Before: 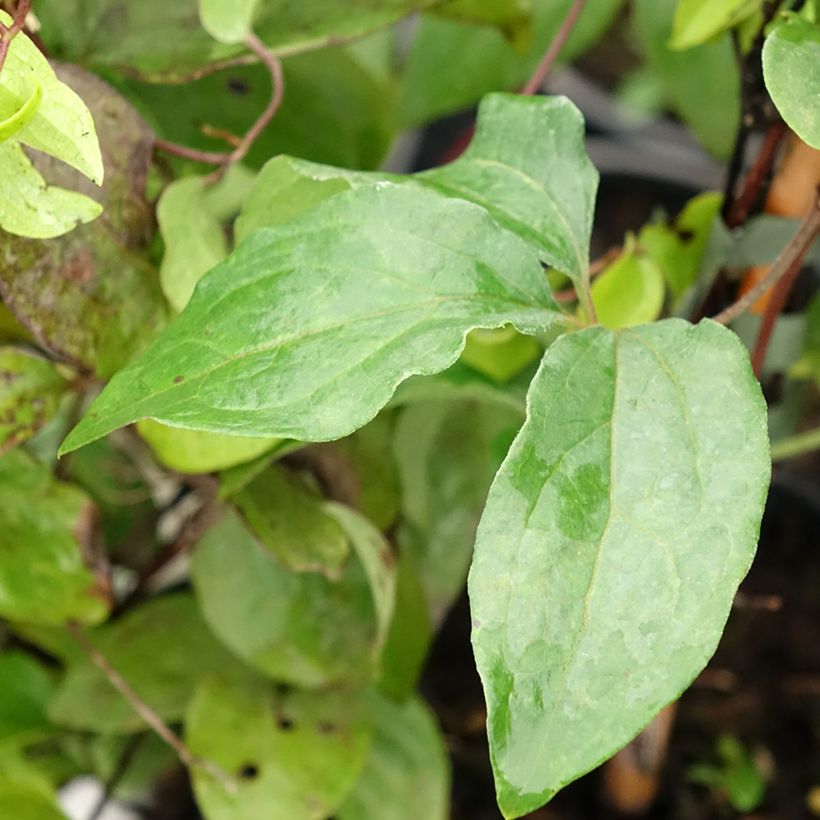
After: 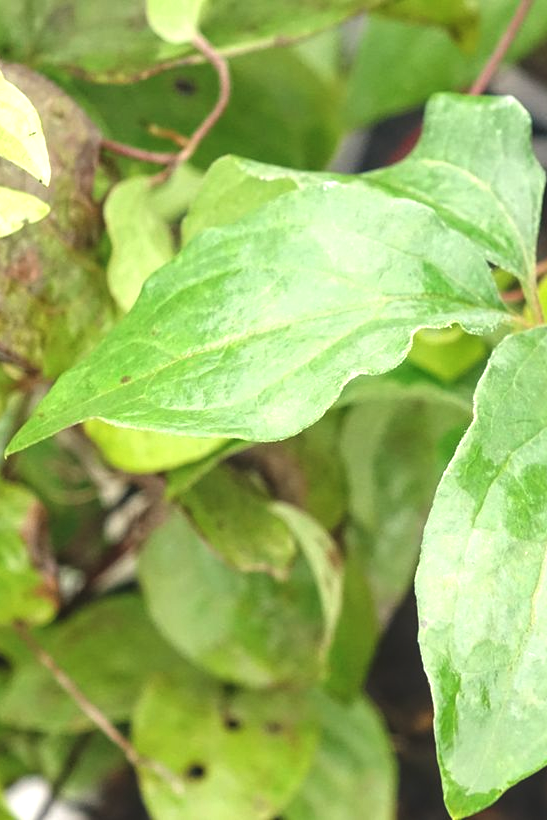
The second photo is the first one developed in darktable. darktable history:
crop and rotate: left 6.523%, right 26.725%
local contrast: detail 110%
exposure: black level correction -0.005, exposure 0.627 EV, compensate highlight preservation false
